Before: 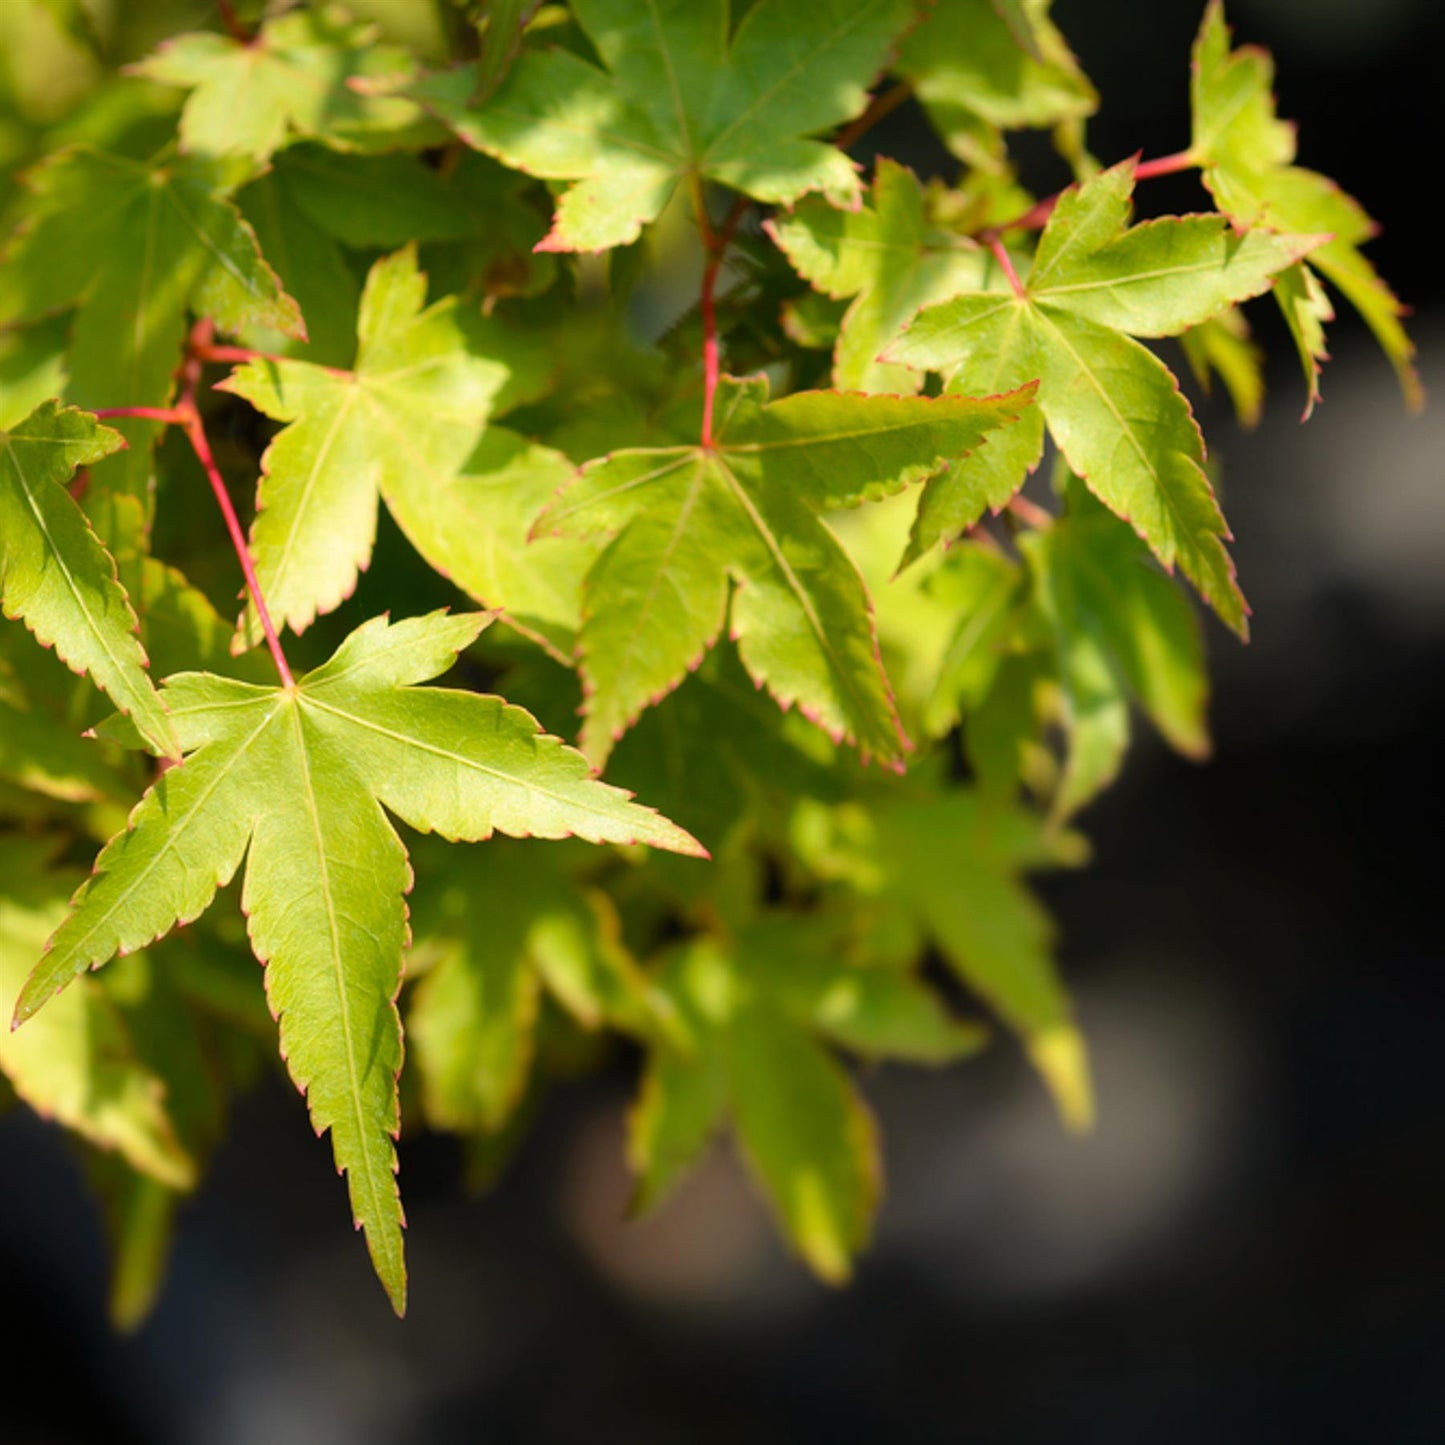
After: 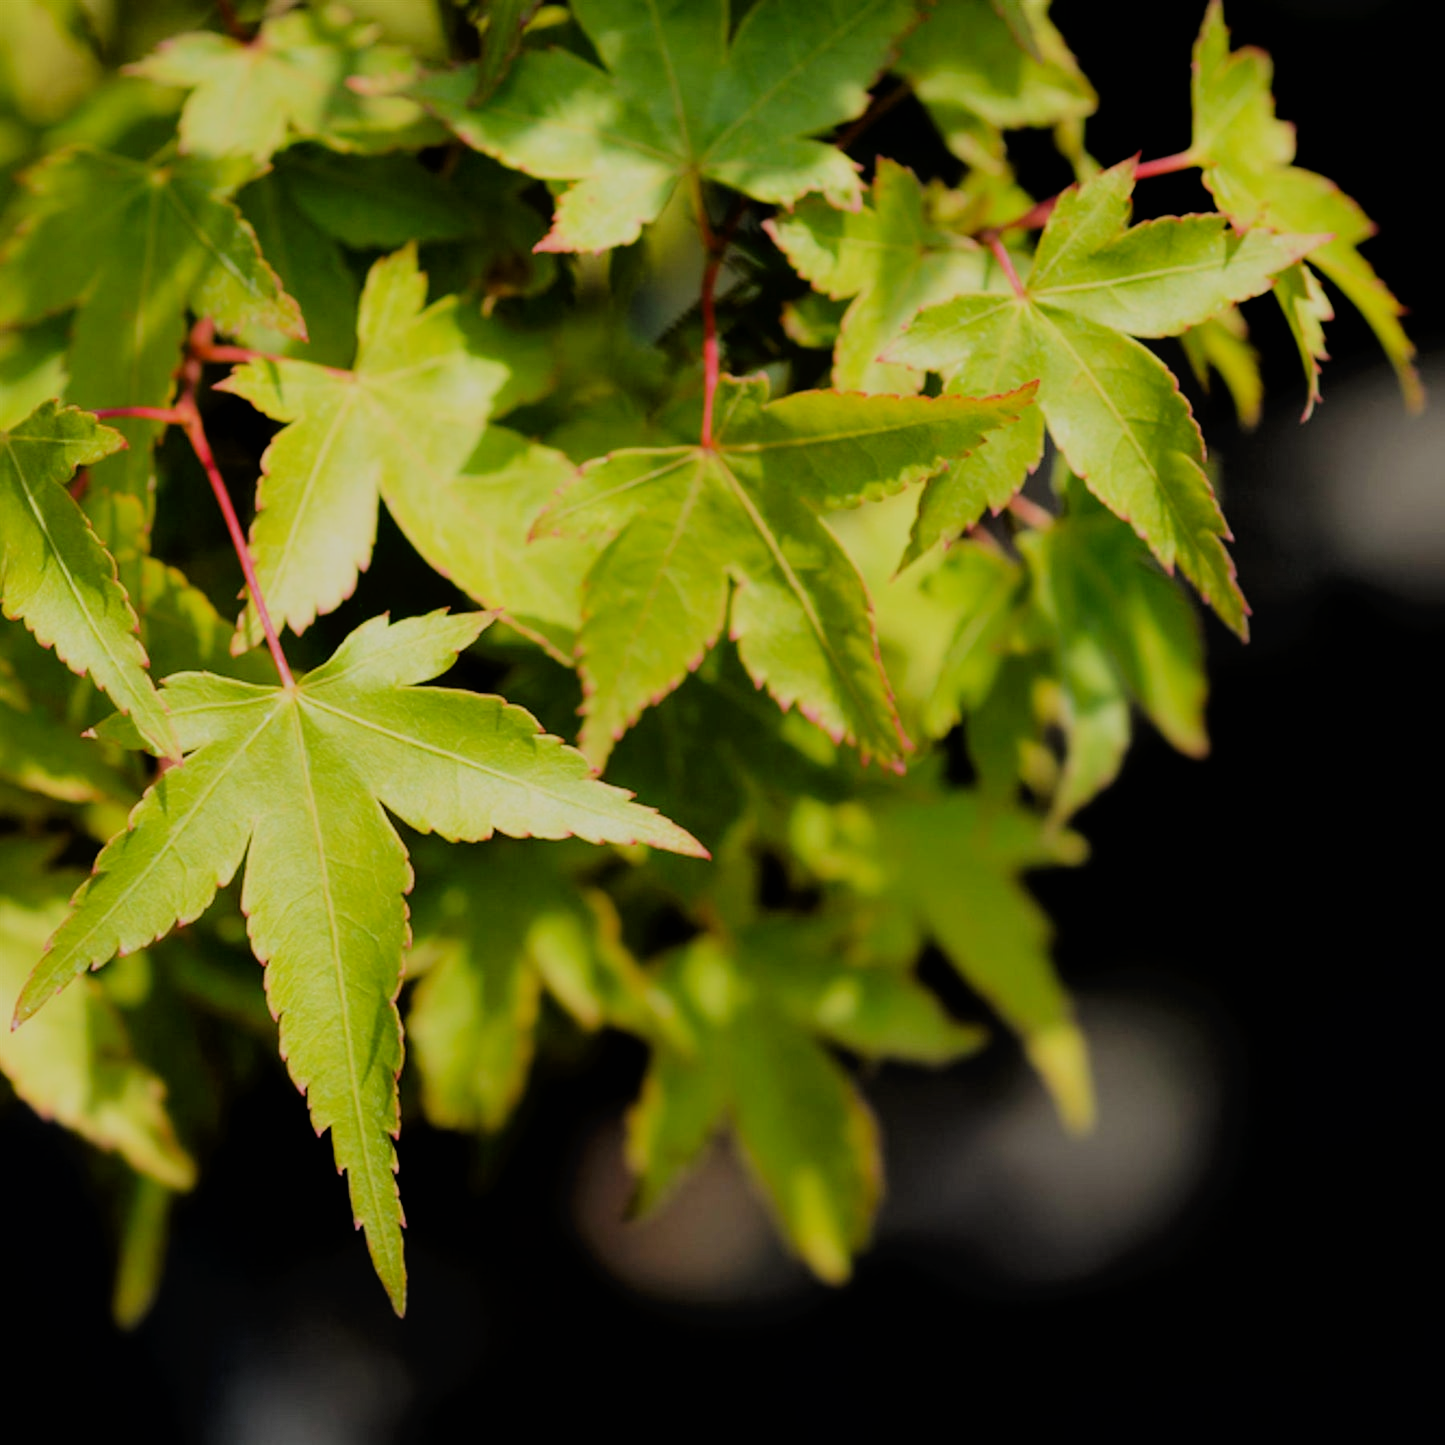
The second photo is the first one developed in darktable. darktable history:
tone equalizer: on, module defaults
filmic rgb: black relative exposure -4.14 EV, white relative exposure 5.1 EV, hardness 2.11, contrast 1.165
tone curve: curves: ch0 [(0, 0) (0.003, 0.013) (0.011, 0.018) (0.025, 0.027) (0.044, 0.045) (0.069, 0.068) (0.1, 0.096) (0.136, 0.13) (0.177, 0.168) (0.224, 0.217) (0.277, 0.277) (0.335, 0.338) (0.399, 0.401) (0.468, 0.473) (0.543, 0.544) (0.623, 0.621) (0.709, 0.7) (0.801, 0.781) (0.898, 0.869) (1, 1)], preserve colors none
contrast brightness saturation: contrast 0.03, brightness -0.04
